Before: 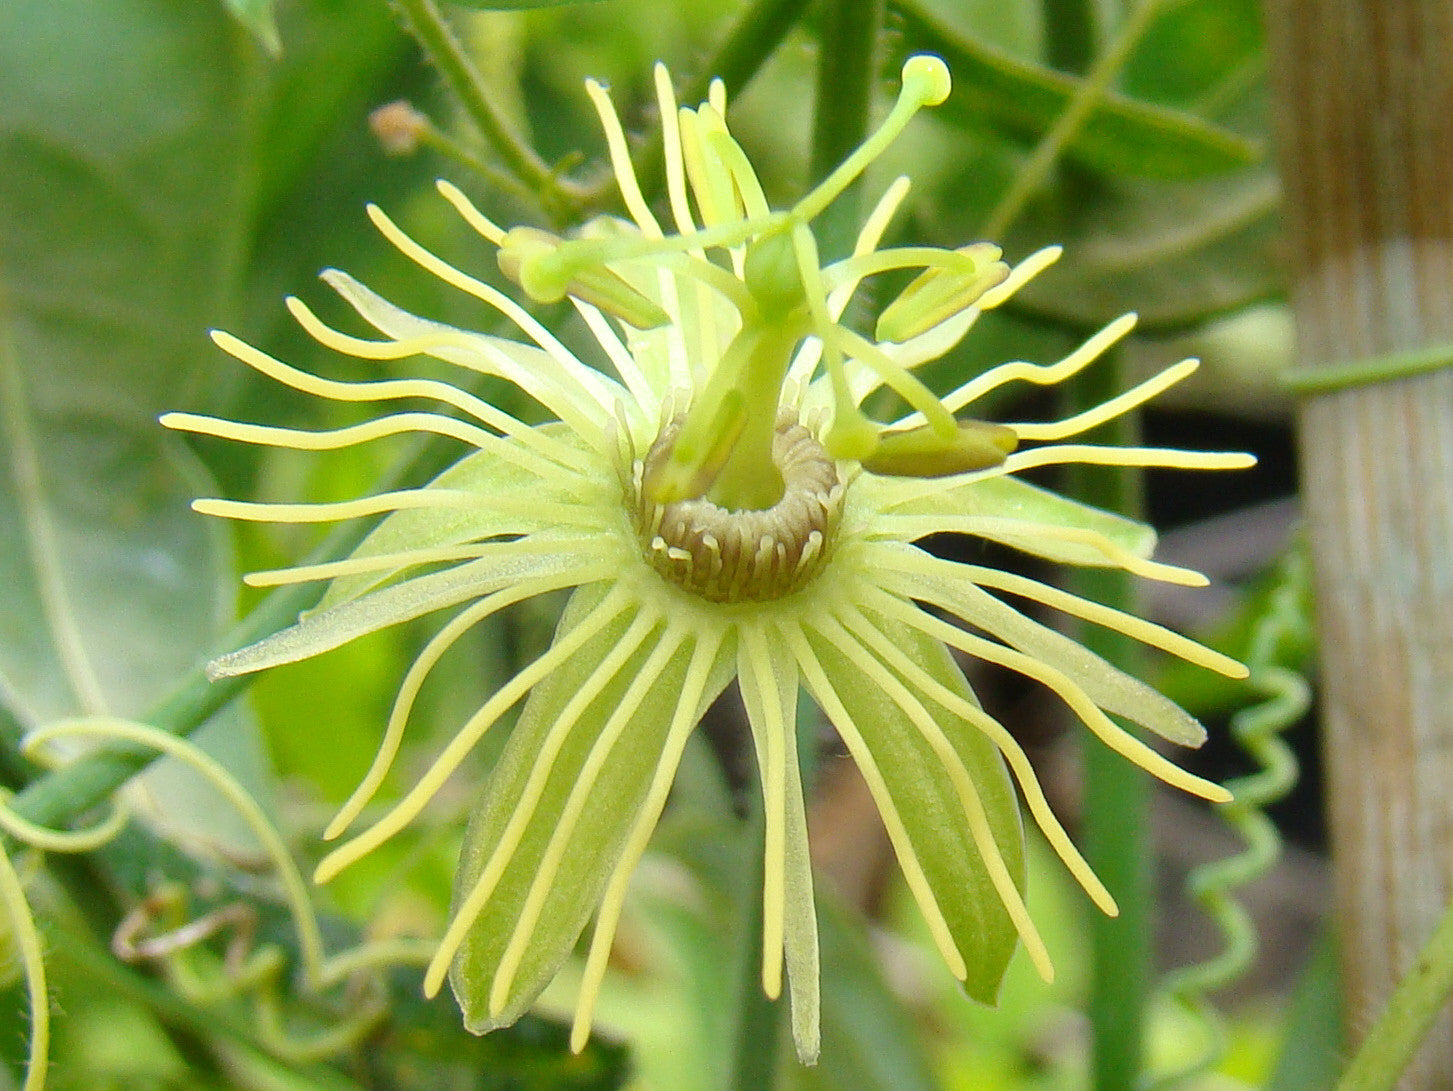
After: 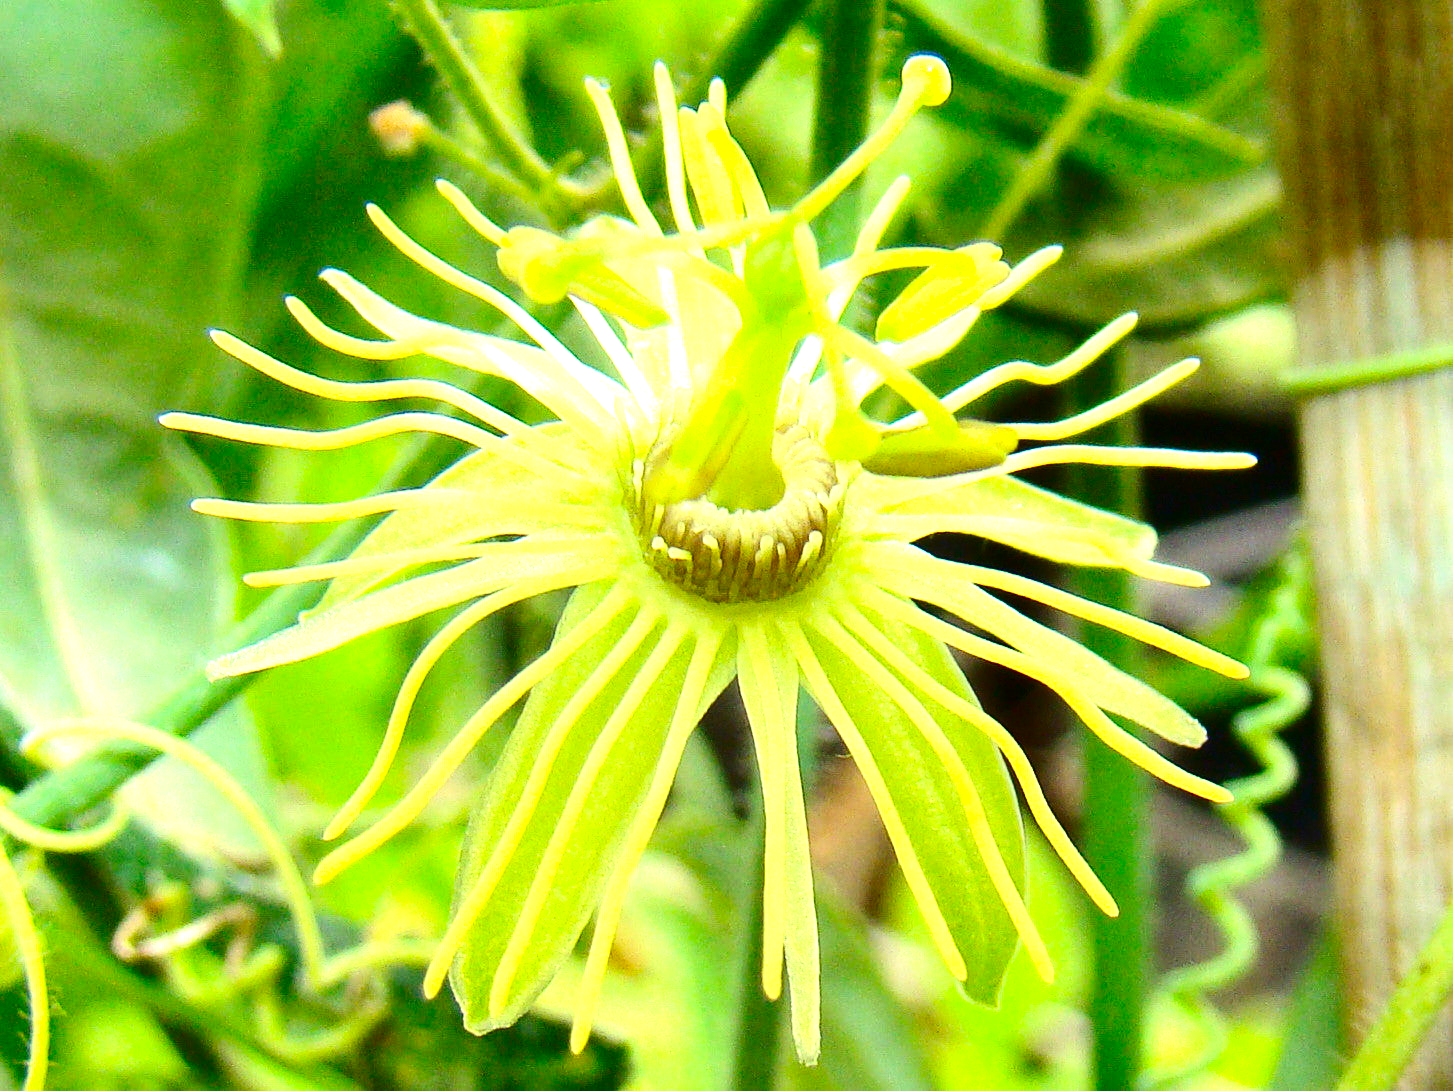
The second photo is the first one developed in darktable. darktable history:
color correction: highlights a* -4.35, highlights b* 7.16
contrast brightness saturation: contrast 0.216, brightness -0.185, saturation 0.245
exposure: black level correction 0, exposure 1.001 EV, compensate highlight preservation false
